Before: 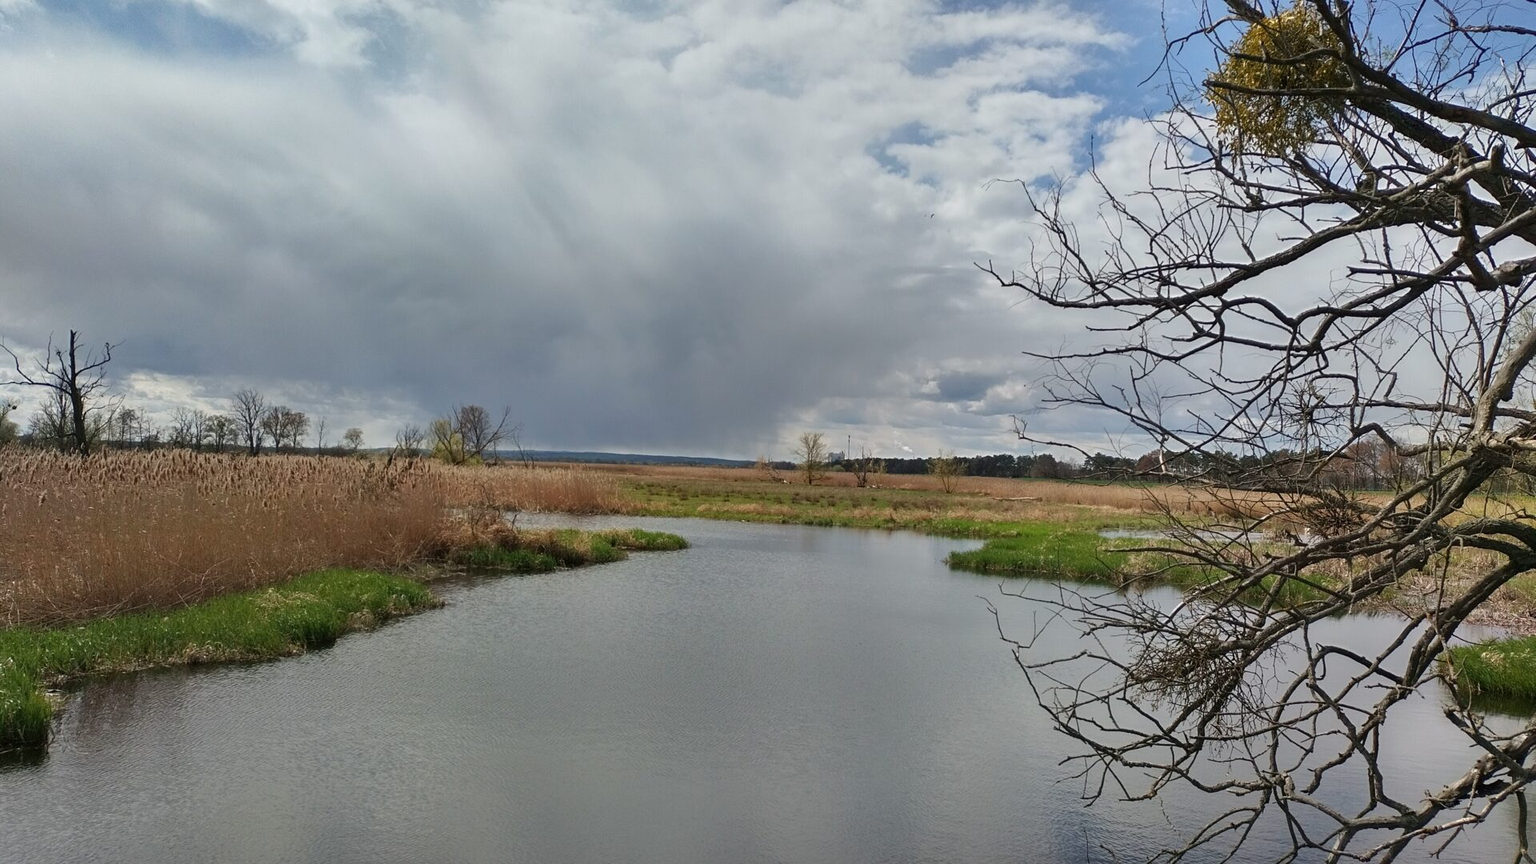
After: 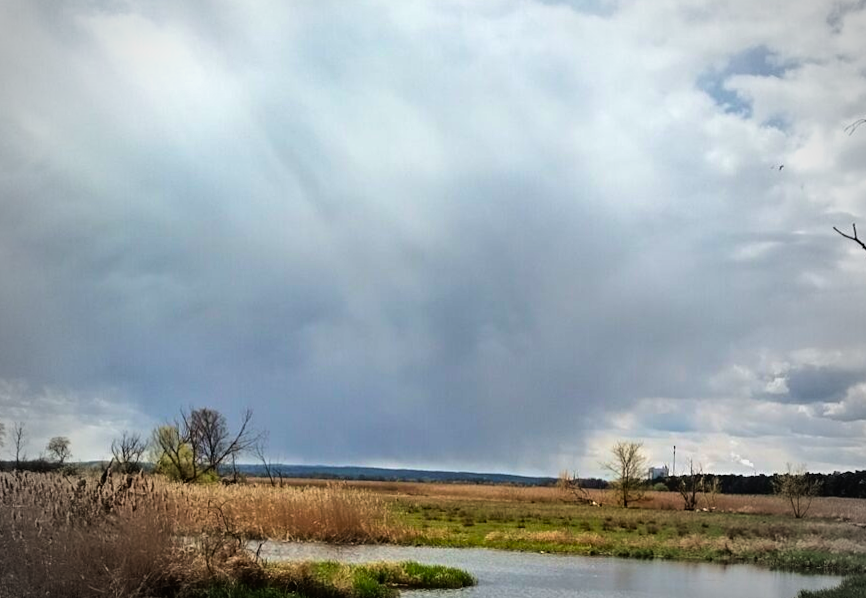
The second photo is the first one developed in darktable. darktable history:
rgb curve: curves: ch0 [(0, 0) (0.136, 0.078) (0.262, 0.245) (0.414, 0.42) (1, 1)], compensate middle gray true, preserve colors basic power
tone equalizer: -8 EV -0.75 EV, -7 EV -0.7 EV, -6 EV -0.6 EV, -5 EV -0.4 EV, -3 EV 0.4 EV, -2 EV 0.6 EV, -1 EV 0.7 EV, +0 EV 0.75 EV, edges refinement/feathering 500, mask exposure compensation -1.57 EV, preserve details no
crop: left 20.248%, top 10.86%, right 35.675%, bottom 34.321%
vignetting: fall-off start 67.15%, brightness -0.442, saturation -0.691, width/height ratio 1.011, unbound false
velvia: strength 27%
color balance: output saturation 120%
rotate and perspective: lens shift (vertical) 0.048, lens shift (horizontal) -0.024, automatic cropping off
